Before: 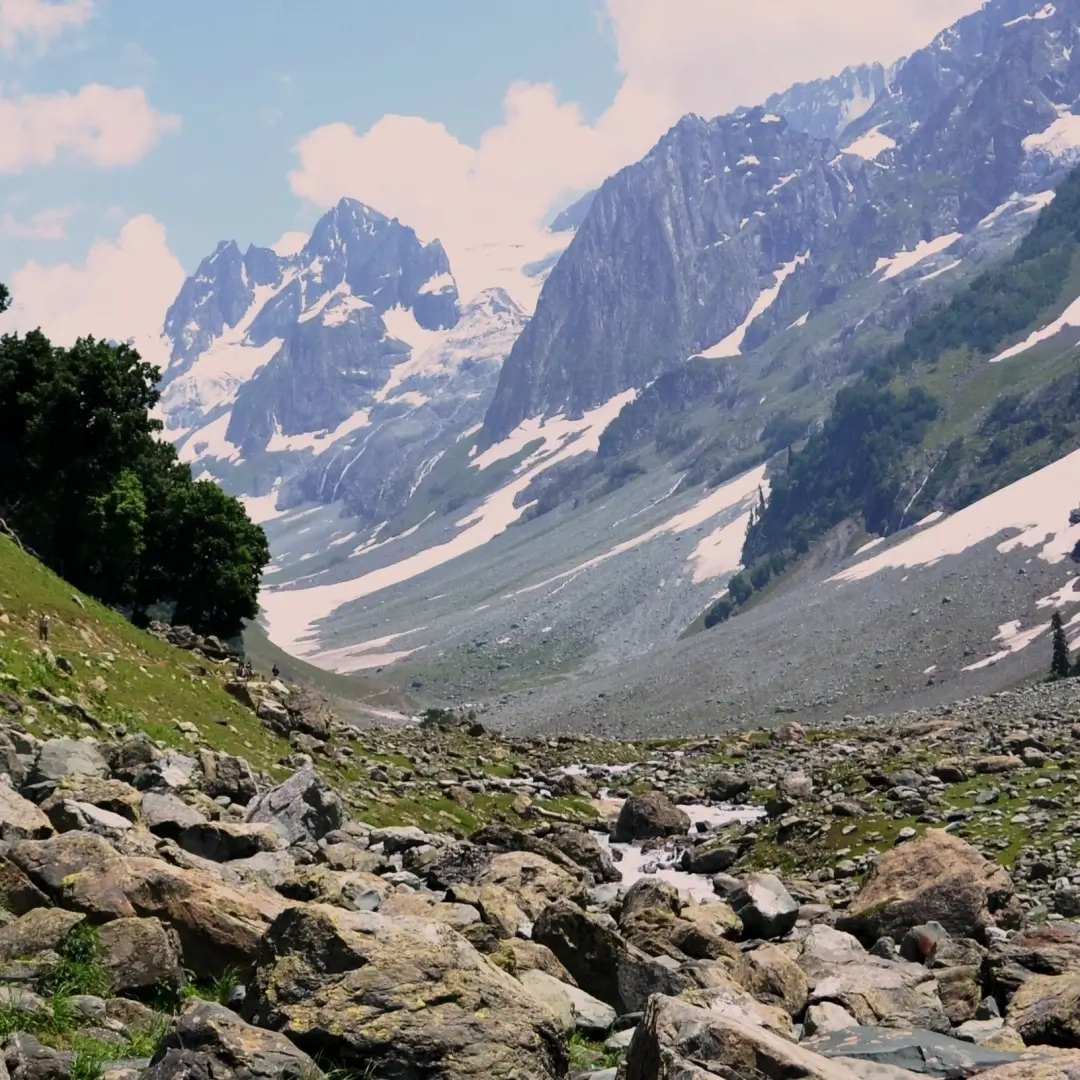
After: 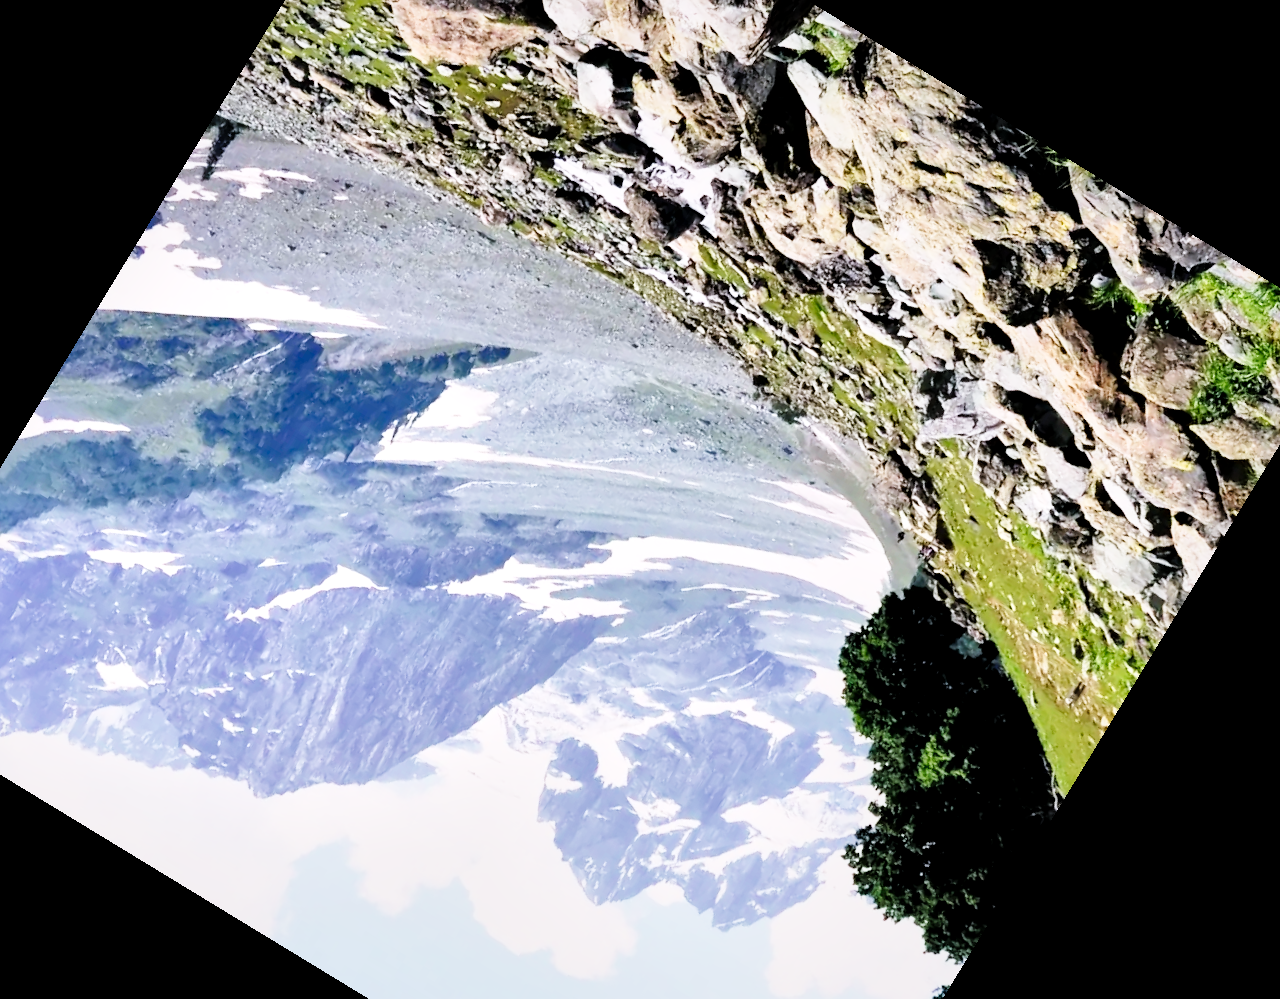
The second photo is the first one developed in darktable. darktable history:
local contrast: mode bilateral grid, contrast 25, coarseness 60, detail 151%, midtone range 0.2
tone curve: curves: ch0 [(0, 0) (0.003, 0.003) (0.011, 0.012) (0.025, 0.027) (0.044, 0.048) (0.069, 0.074) (0.1, 0.117) (0.136, 0.177) (0.177, 0.246) (0.224, 0.324) (0.277, 0.422) (0.335, 0.531) (0.399, 0.633) (0.468, 0.733) (0.543, 0.824) (0.623, 0.895) (0.709, 0.938) (0.801, 0.961) (0.898, 0.98) (1, 1)], preserve colors none
color calibration: illuminant as shot in camera, x 0.358, y 0.373, temperature 4628.91 K
shadows and highlights: radius 337.17, shadows 29.01, soften with gaussian
exposure: compensate highlight preservation false
crop and rotate: angle 148.68°, left 9.111%, top 15.603%, right 4.588%, bottom 17.041%
filmic rgb: black relative exposure -8.79 EV, white relative exposure 4.98 EV, threshold 3 EV, target black luminance 0%, hardness 3.77, latitude 66.33%, contrast 0.822, shadows ↔ highlights balance 20%, color science v5 (2021), contrast in shadows safe, contrast in highlights safe, enable highlight reconstruction true
